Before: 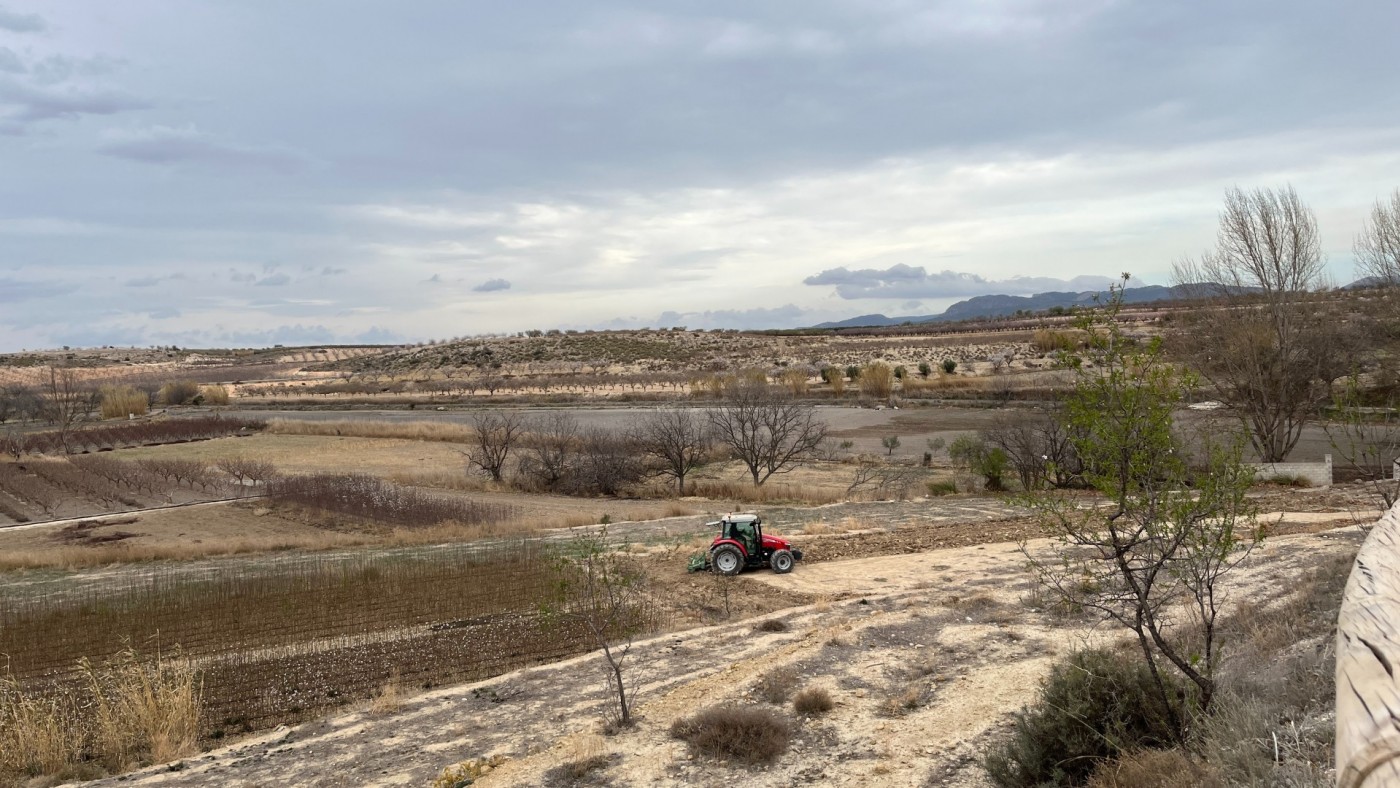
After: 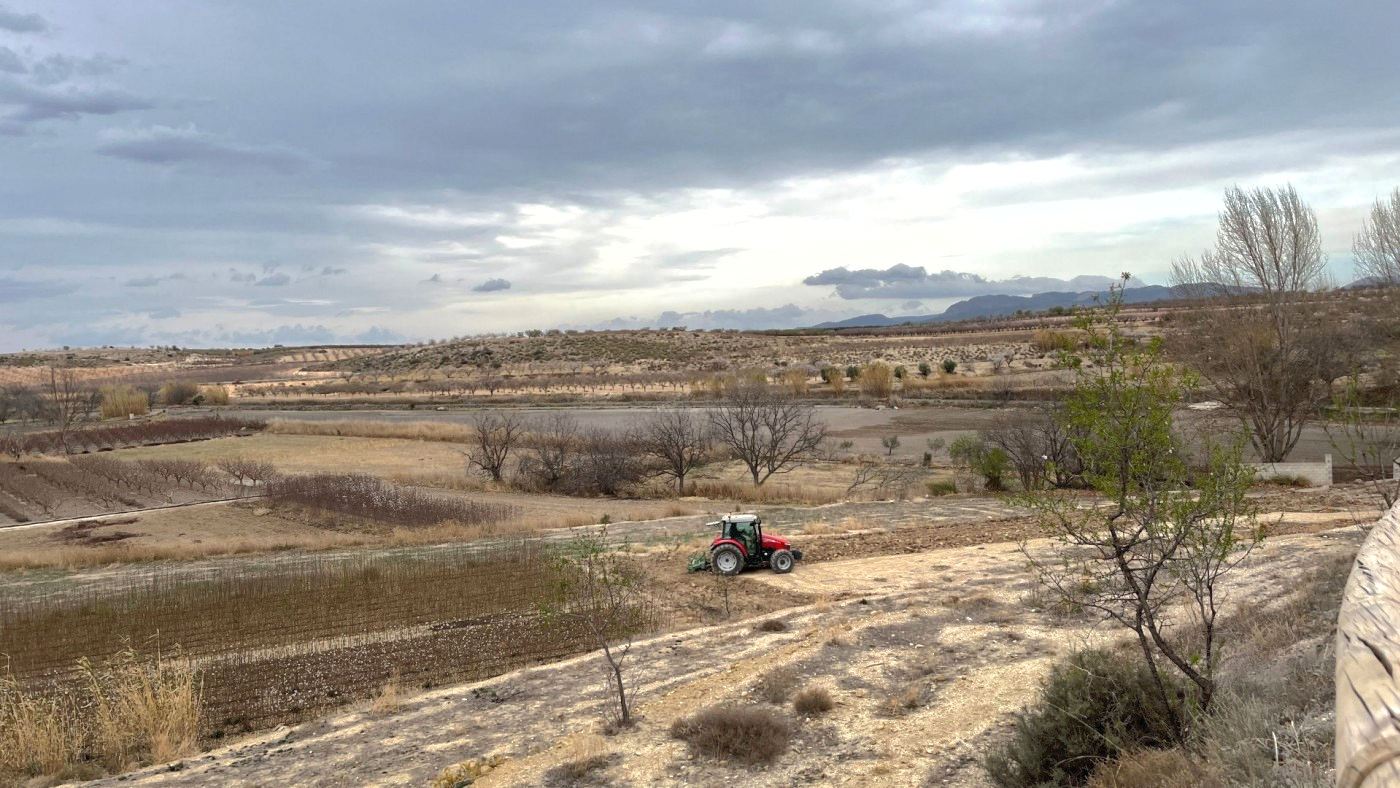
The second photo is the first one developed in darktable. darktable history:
shadows and highlights: shadows 40.13, highlights -59.75
exposure: black level correction 0, exposure 0.302 EV, compensate highlight preservation false
